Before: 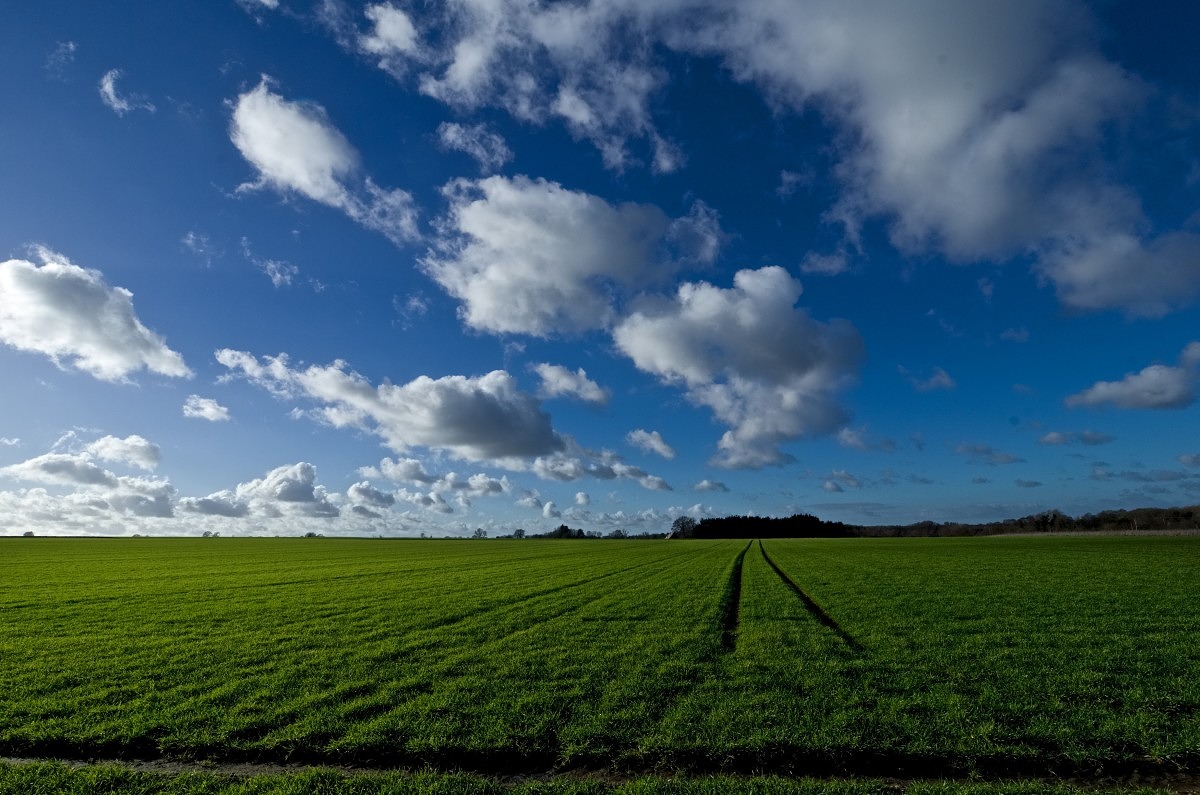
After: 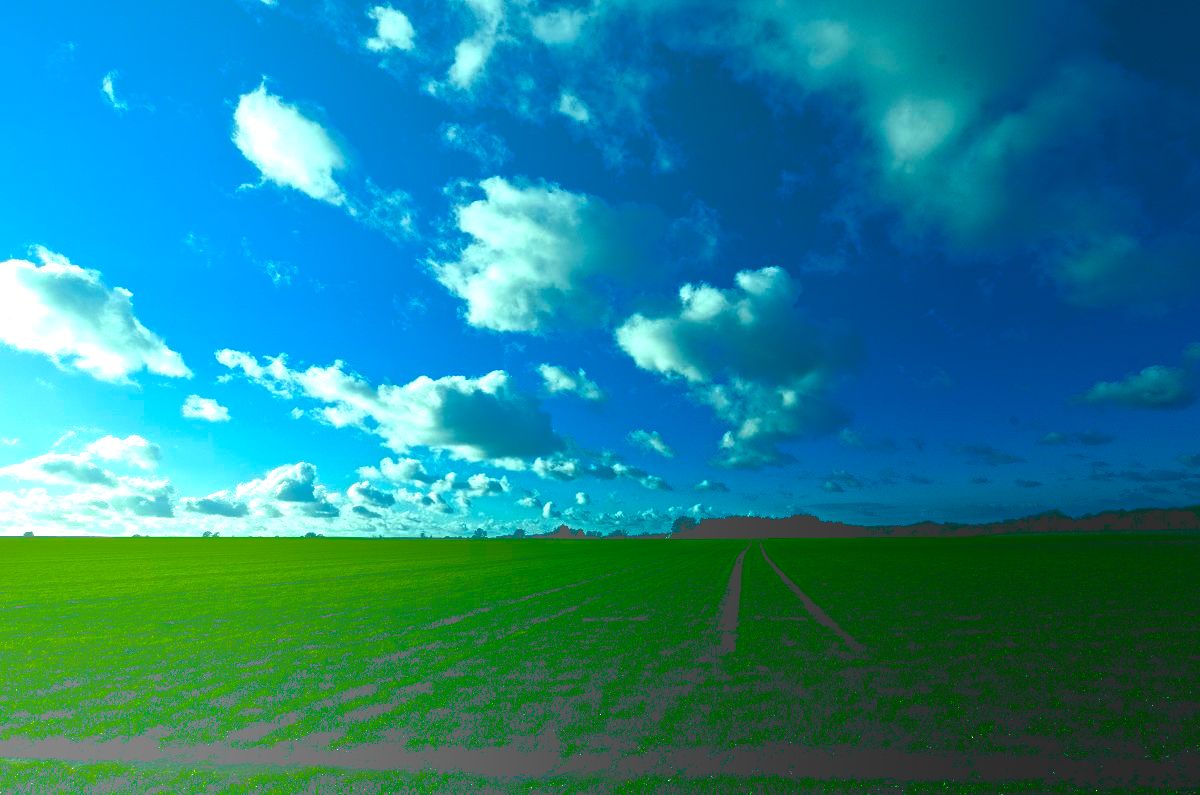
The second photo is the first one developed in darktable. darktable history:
color balance rgb: shadows lift › luminance -7.7%, shadows lift › chroma 2.13%, shadows lift › hue 165.27°, power › luminance -7.77%, power › chroma 1.1%, power › hue 215.88°, highlights gain › luminance 15.15%, highlights gain › chroma 7%, highlights gain › hue 125.57°, global offset › luminance -0.33%, global offset › chroma 0.11%, global offset › hue 165.27°, perceptual saturation grading › global saturation 24.42%, perceptual saturation grading › highlights -24.42%, perceptual saturation grading › mid-tones 24.42%, perceptual saturation grading › shadows 40%, perceptual brilliance grading › global brilliance -5%, perceptual brilliance grading › highlights 24.42%, perceptual brilliance grading › mid-tones 7%, perceptual brilliance grading › shadows -5%
levels: levels [0, 0.43, 0.859]
contrast brightness saturation: contrast 0.09, brightness -0.59, saturation 0.17
bloom: size 85%, threshold 5%, strength 85%
